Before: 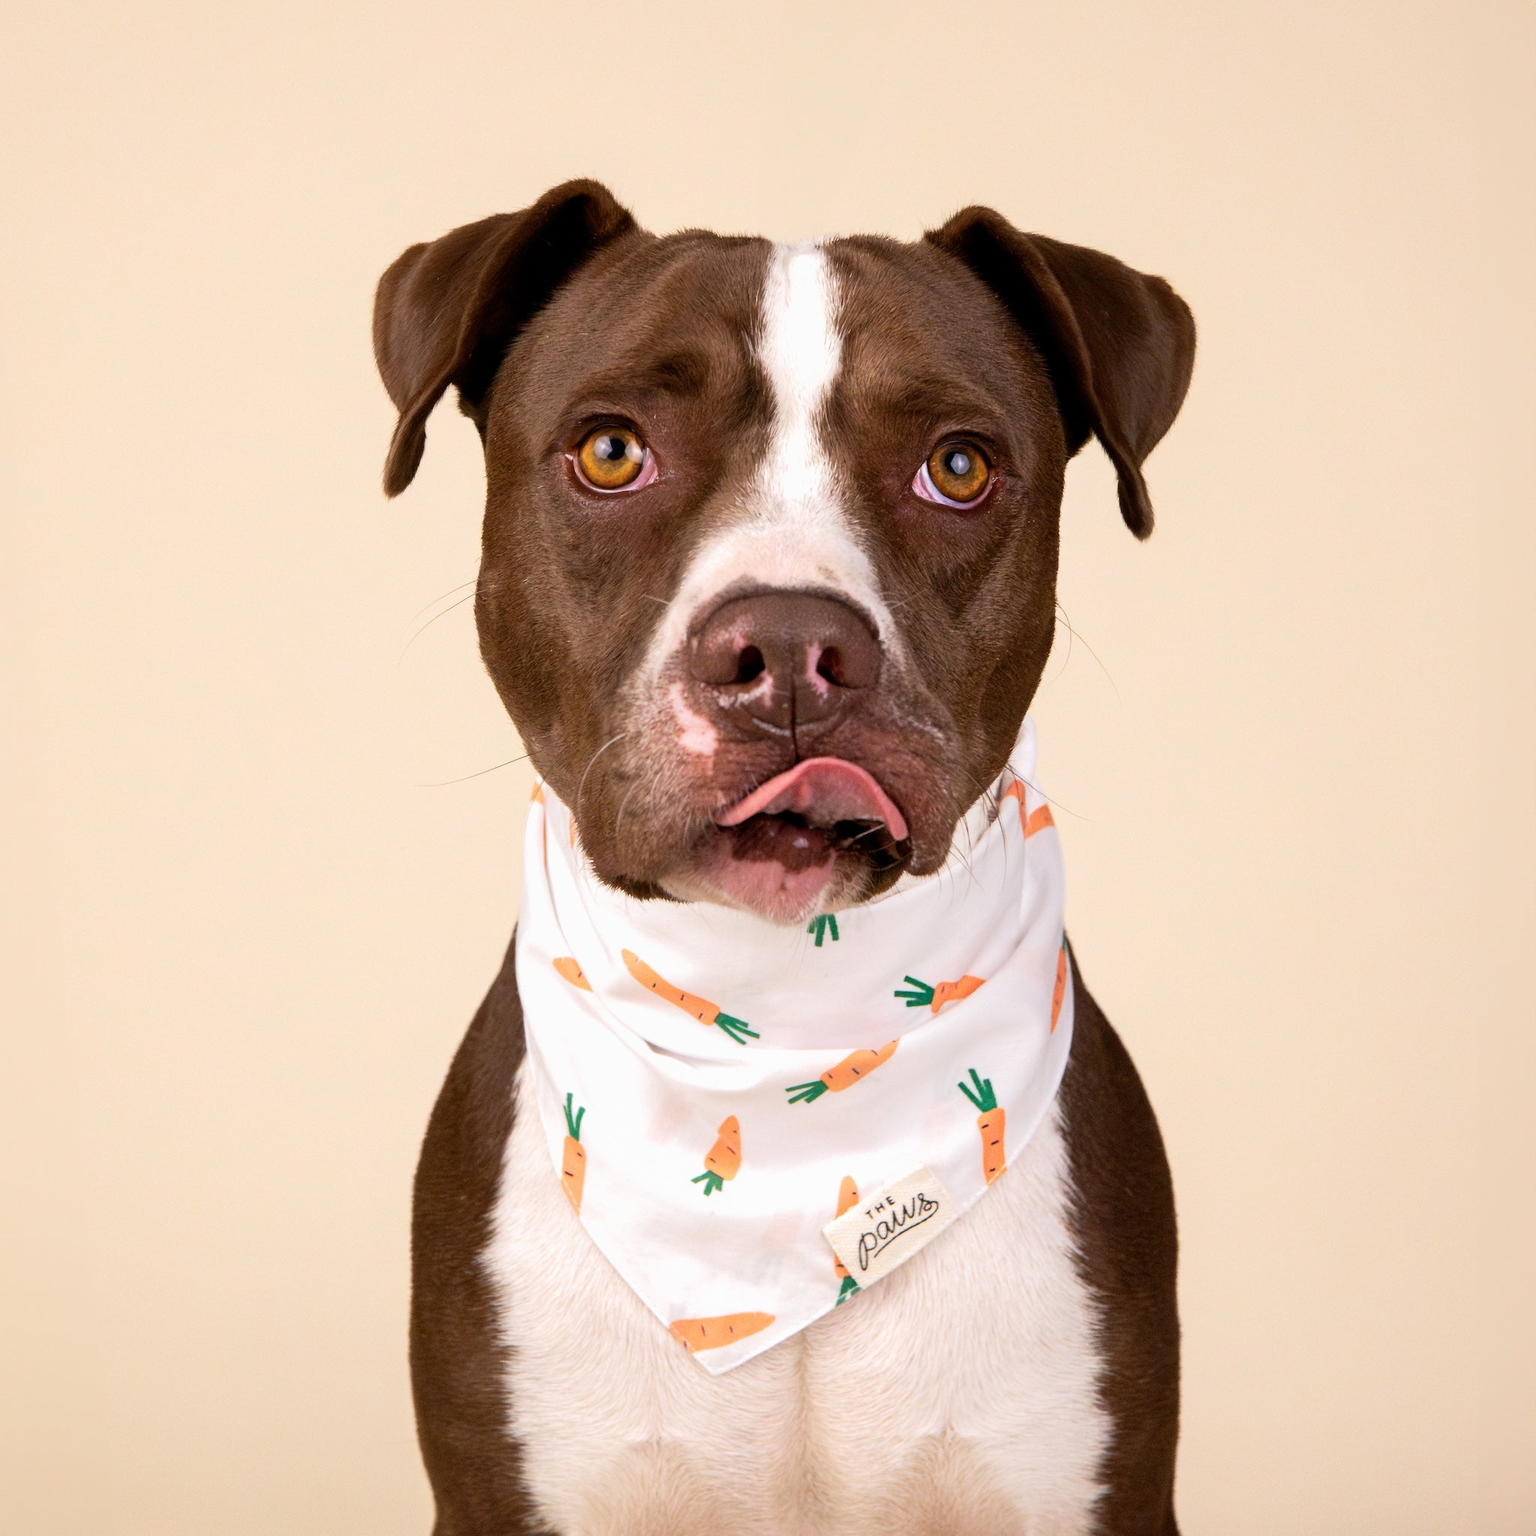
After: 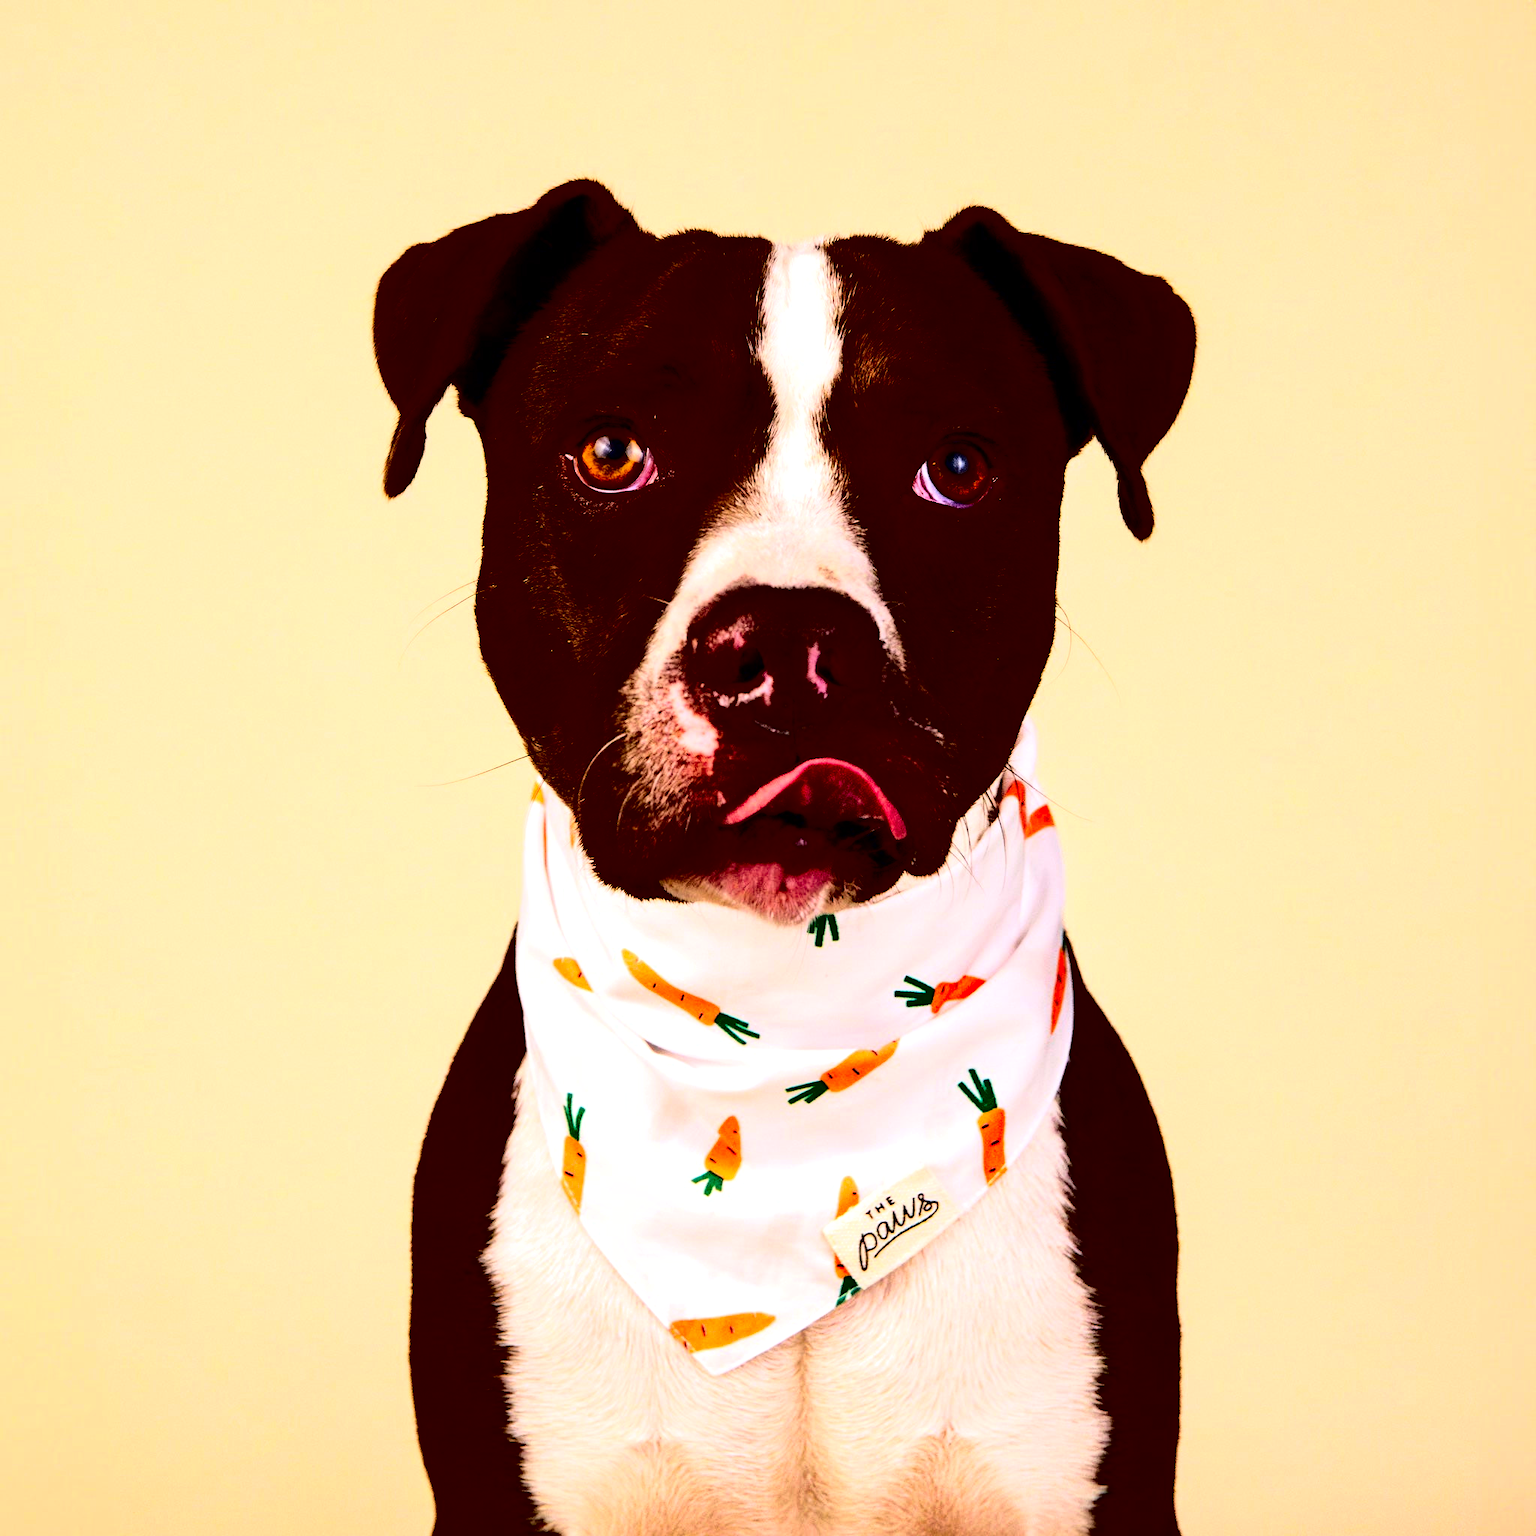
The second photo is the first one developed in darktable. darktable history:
local contrast: mode bilateral grid, contrast 20, coarseness 50, detail 132%, midtone range 0.2
shadows and highlights: shadows 10, white point adjustment 1, highlights -40
contrast brightness saturation: contrast 0.77, brightness -1, saturation 1
